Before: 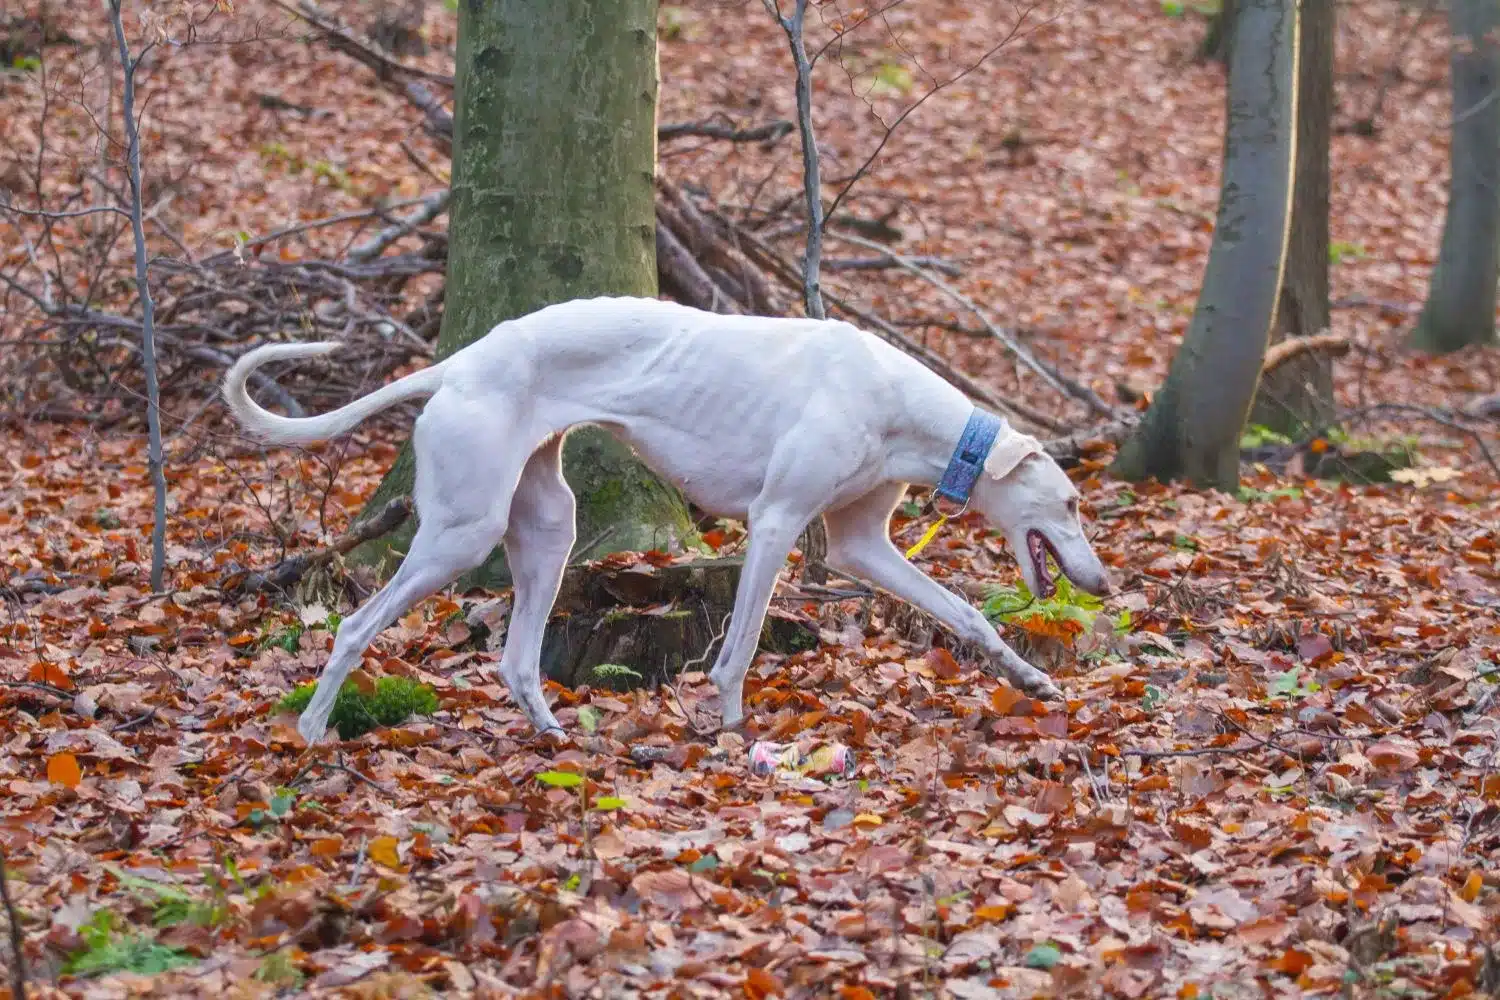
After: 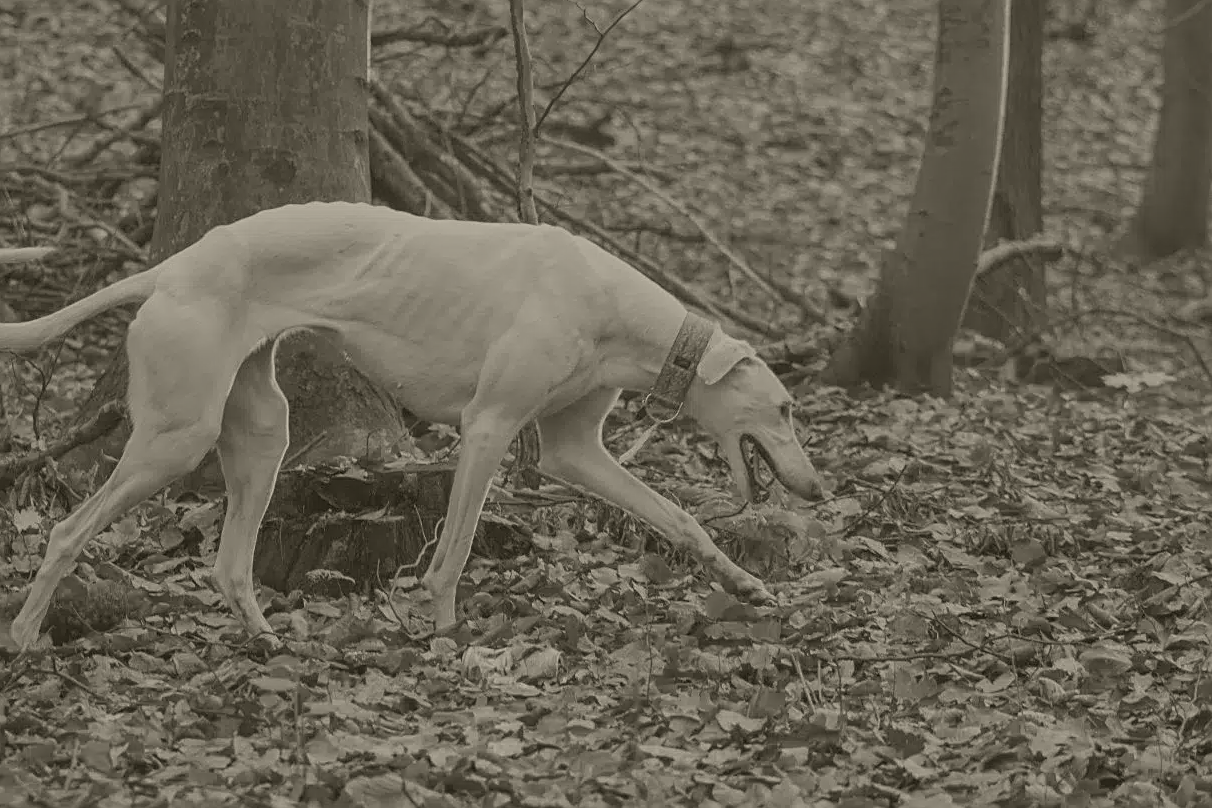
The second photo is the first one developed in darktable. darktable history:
crop: left 19.159%, top 9.58%, bottom 9.58%
colorize: hue 41.44°, saturation 22%, source mix 60%, lightness 10.61%
sharpen: on, module defaults
